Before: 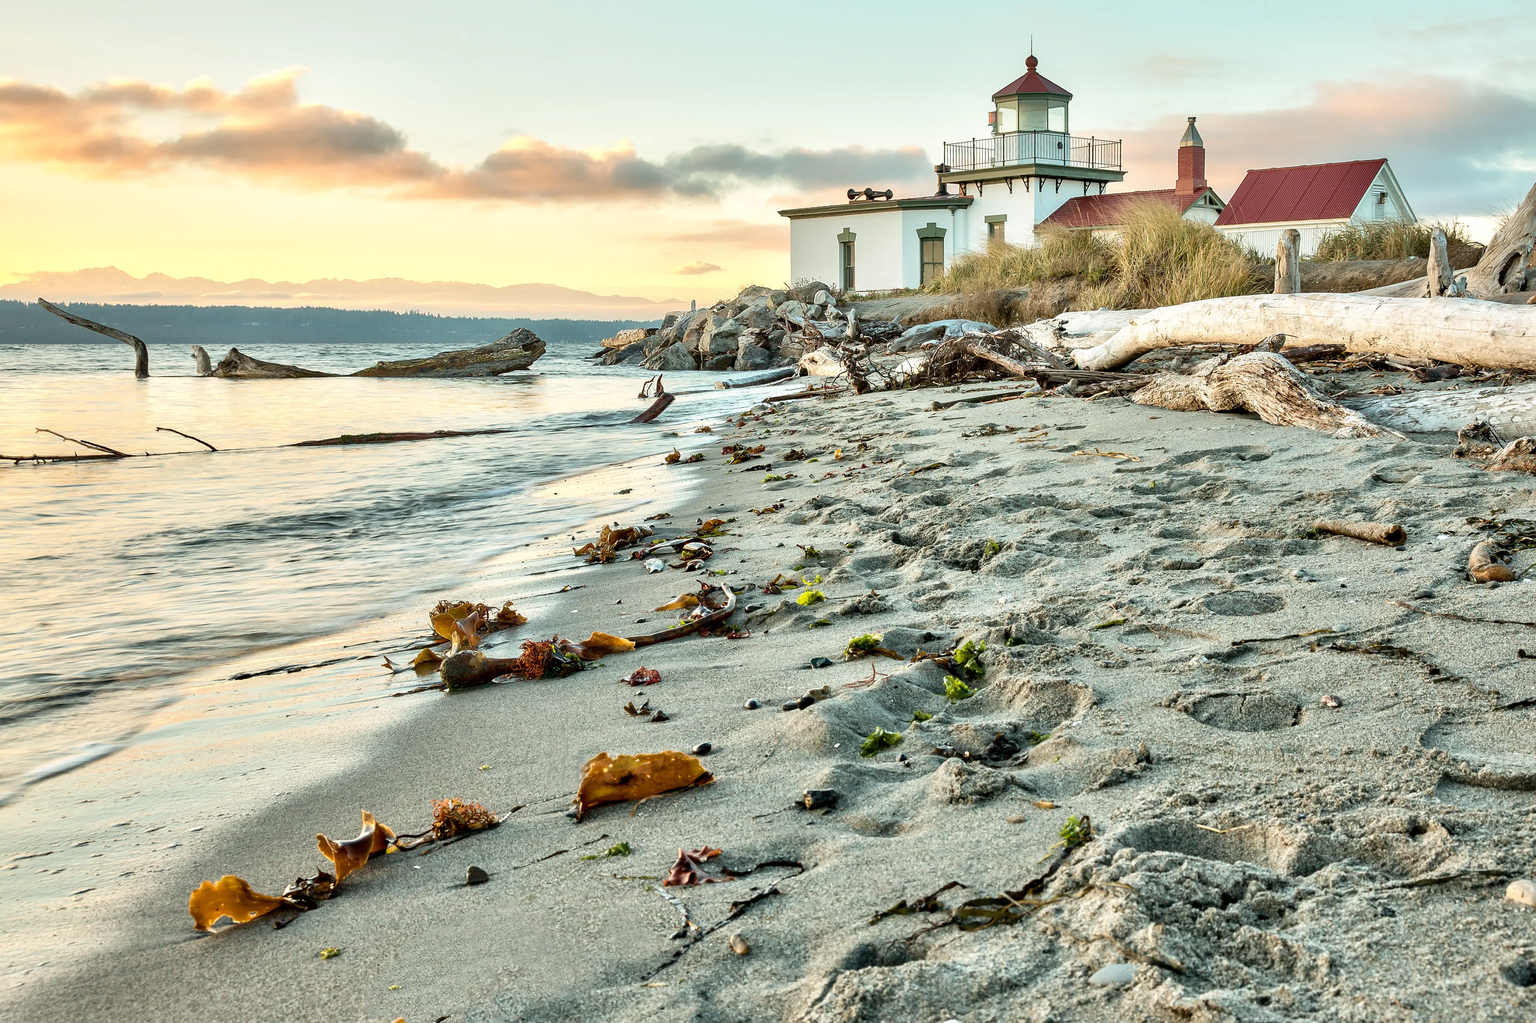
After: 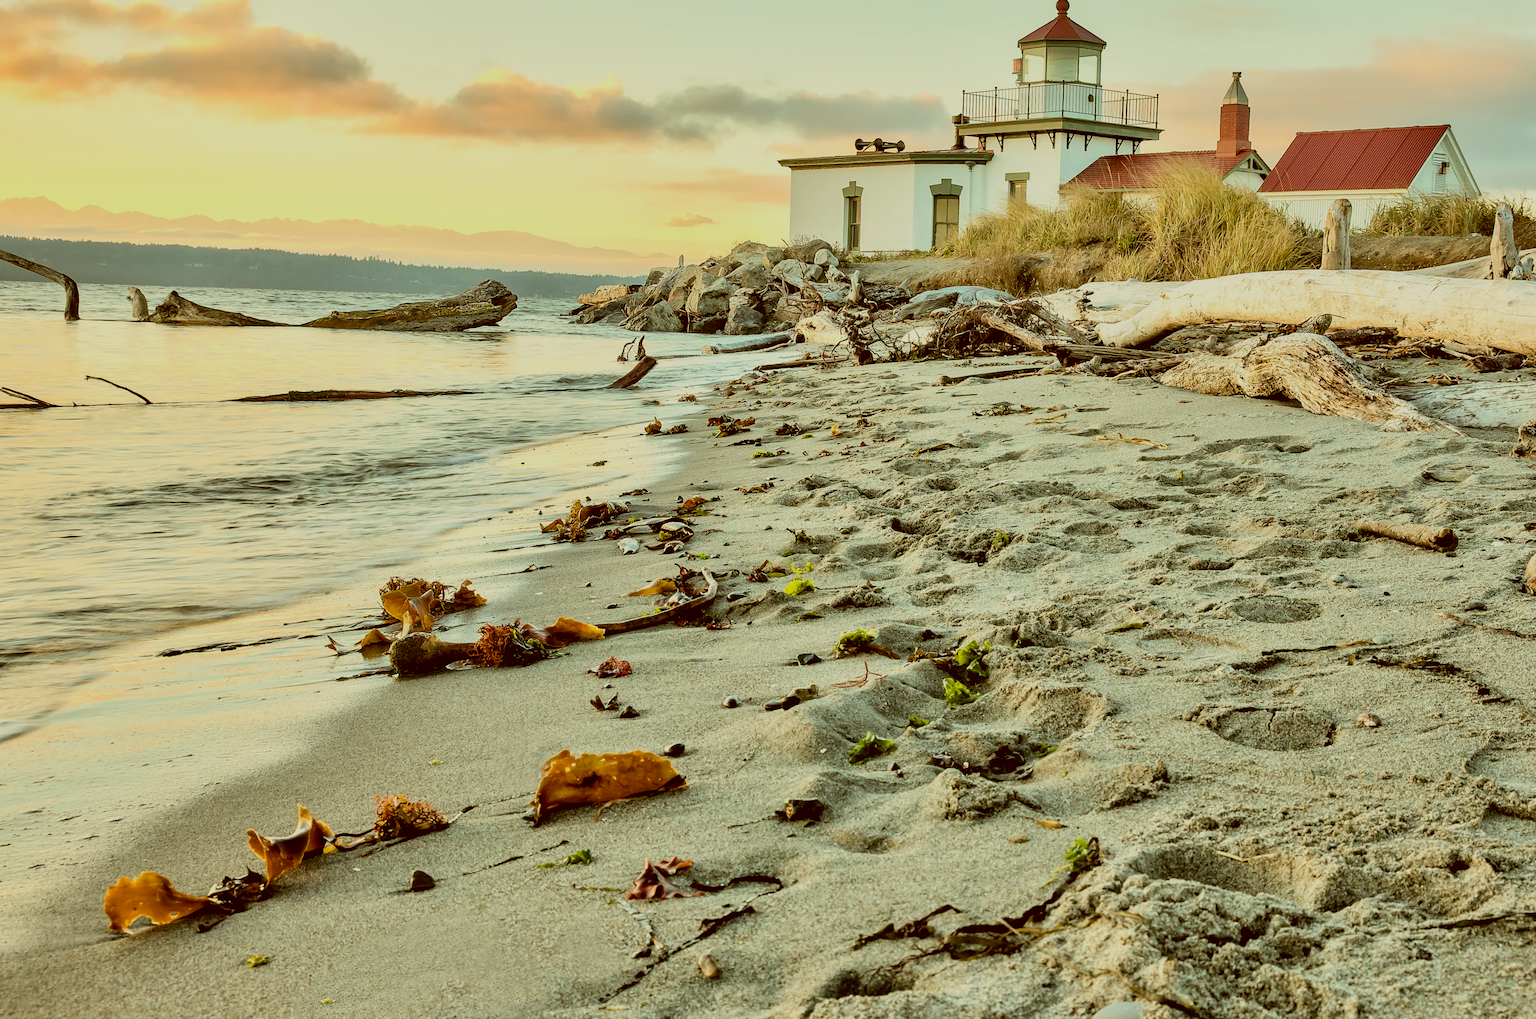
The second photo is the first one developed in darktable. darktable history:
crop and rotate: angle -1.91°, left 3.144%, top 4.345%, right 1.565%, bottom 0.745%
color correction: highlights a* -5.18, highlights b* 9.8, shadows a* 9.92, shadows b* 24.74
filmic rgb: black relative exposure -7.65 EV, white relative exposure 4.56 EV, hardness 3.61, color science v6 (2022)
